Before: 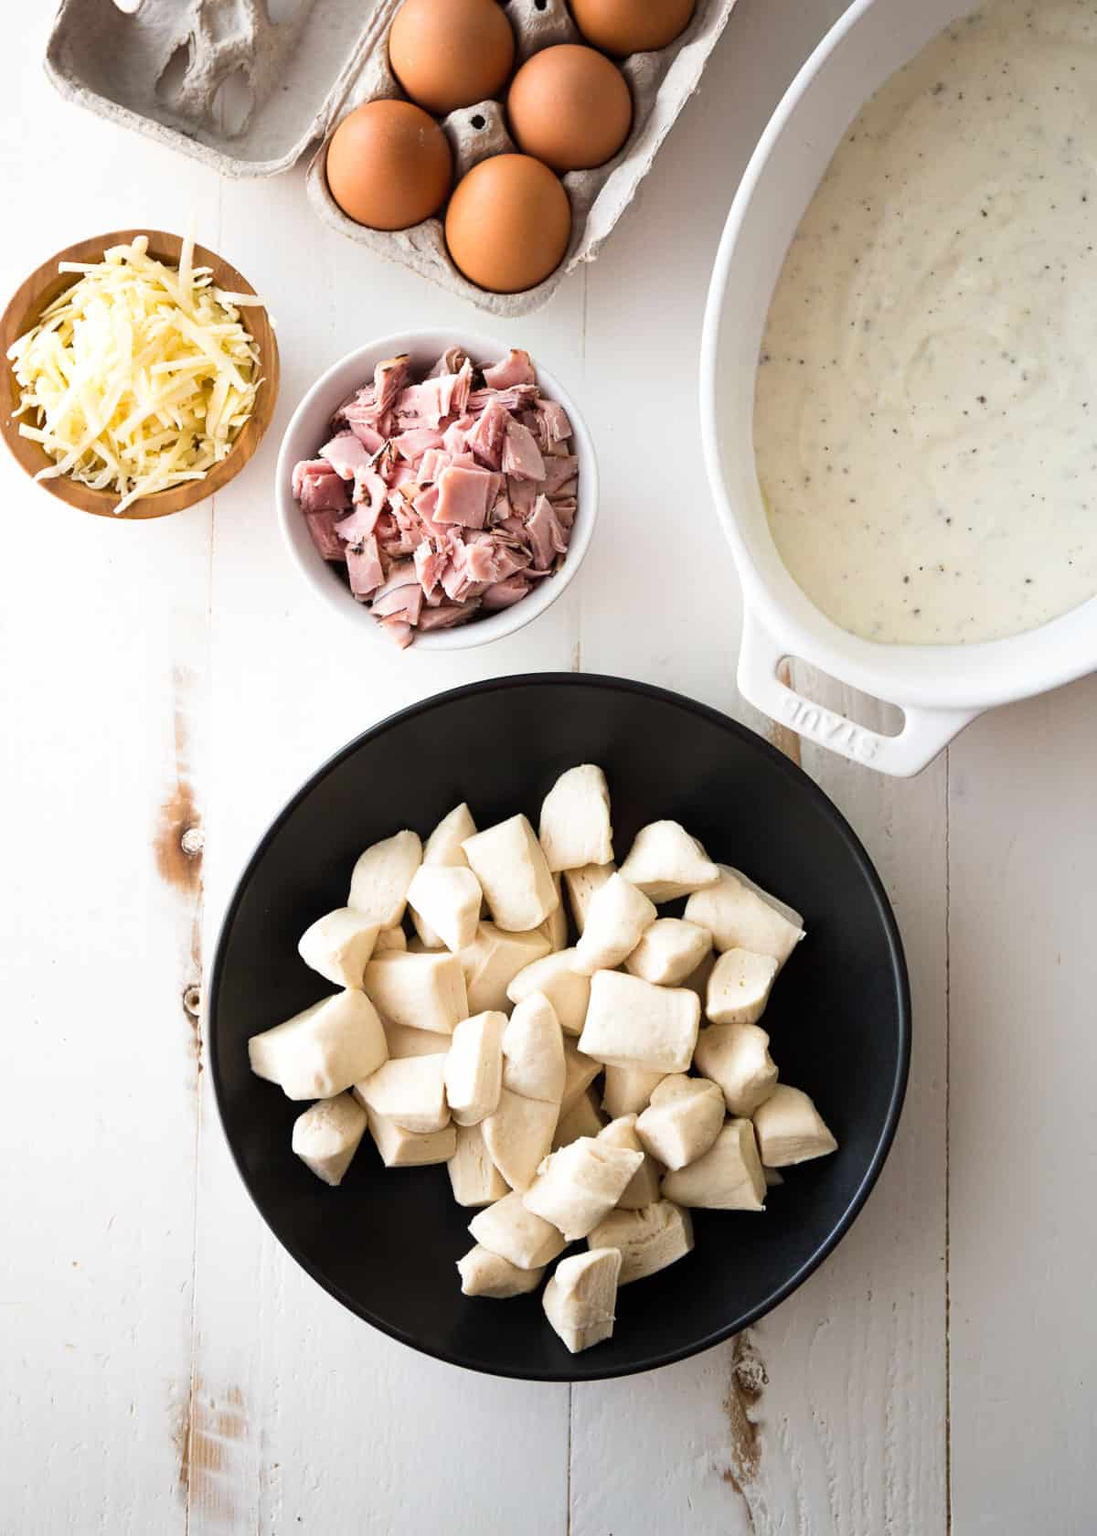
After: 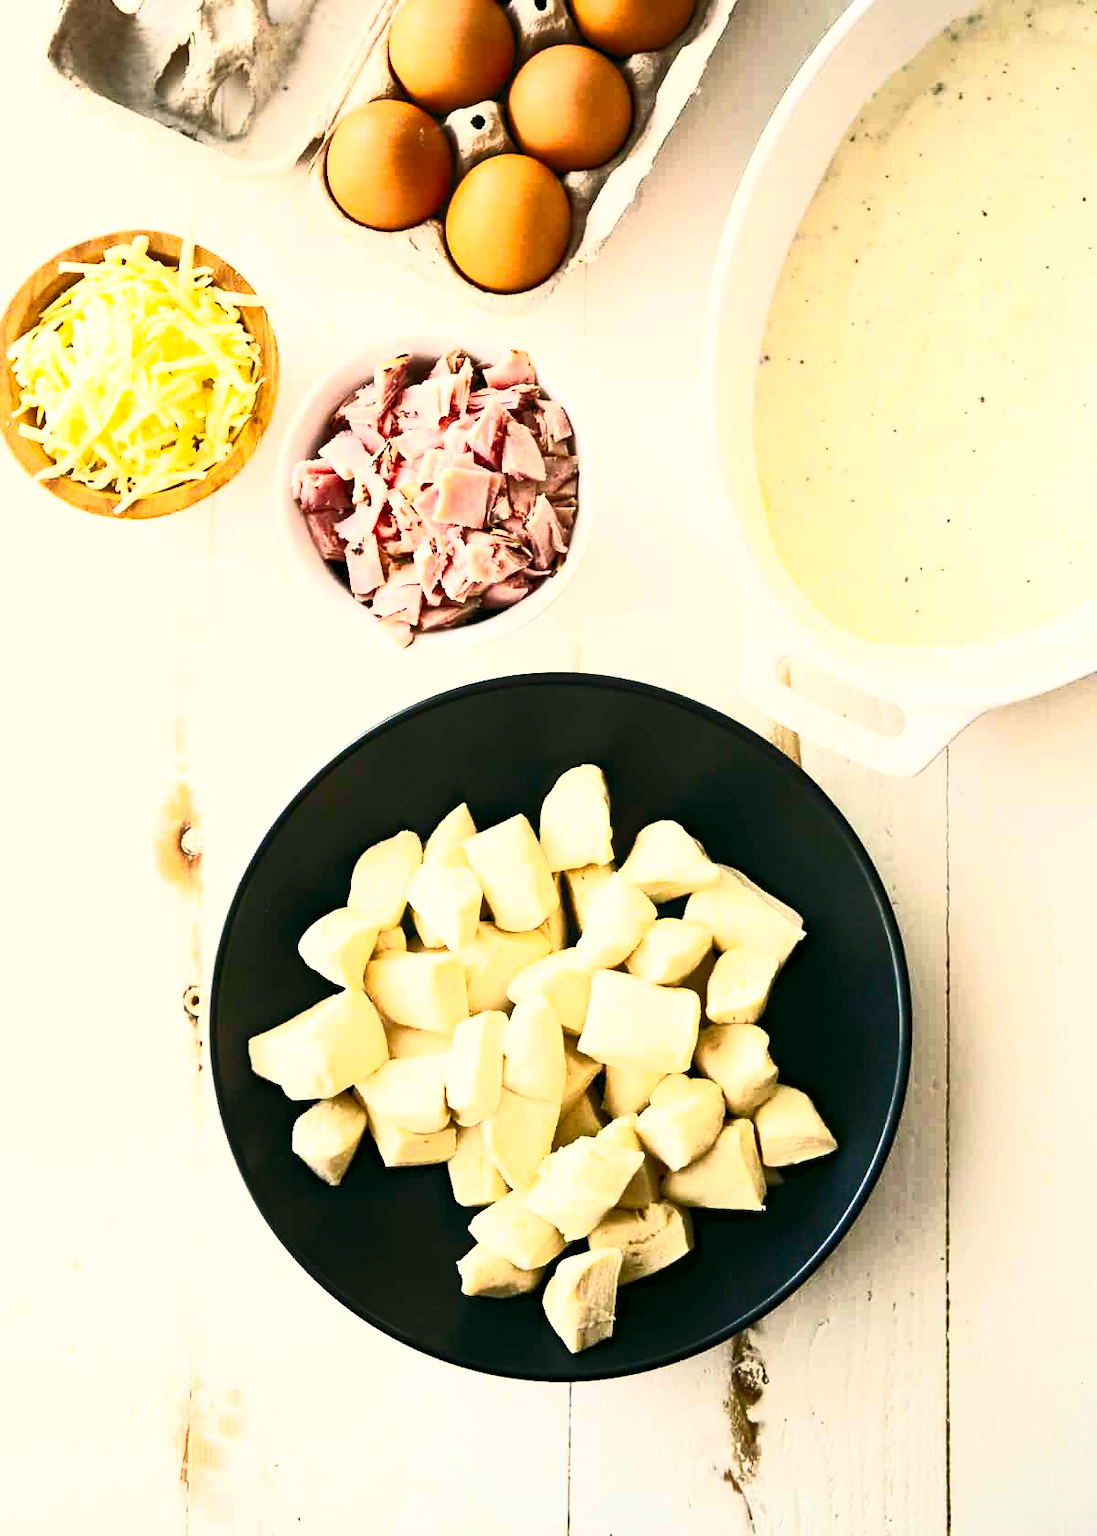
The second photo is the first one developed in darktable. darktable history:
contrast brightness saturation: contrast 0.818, brightness 0.596, saturation 0.579
haze removal: compatibility mode true
color correction: highlights a* -0.442, highlights b* 9.5, shadows a* -8.87, shadows b* 1.04
